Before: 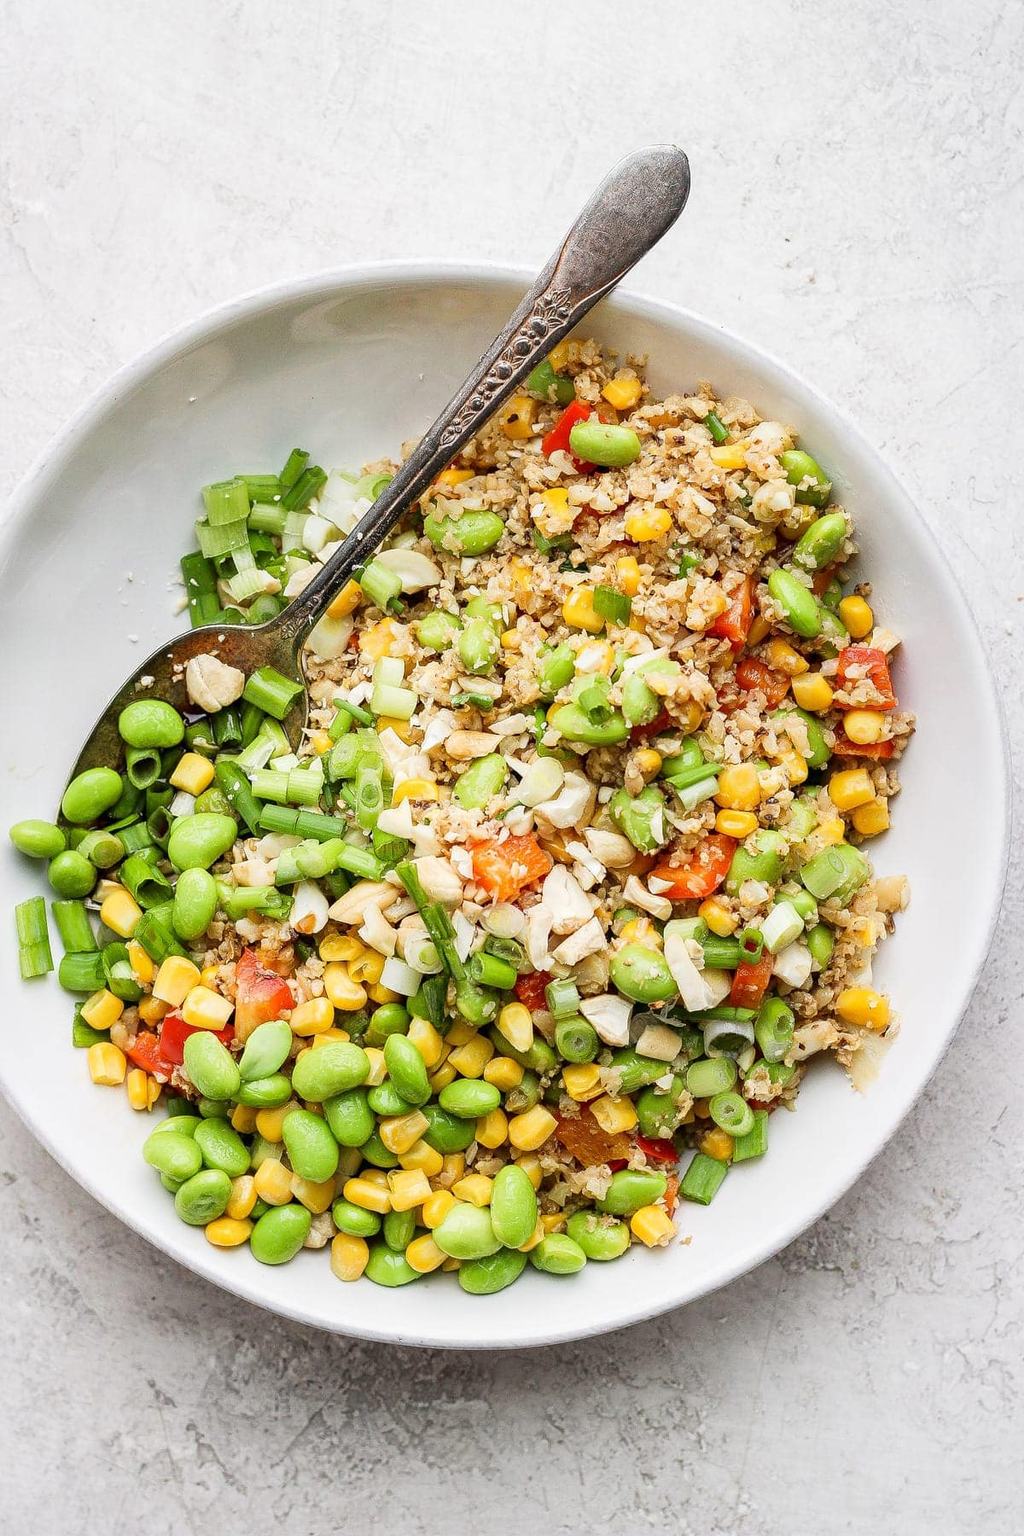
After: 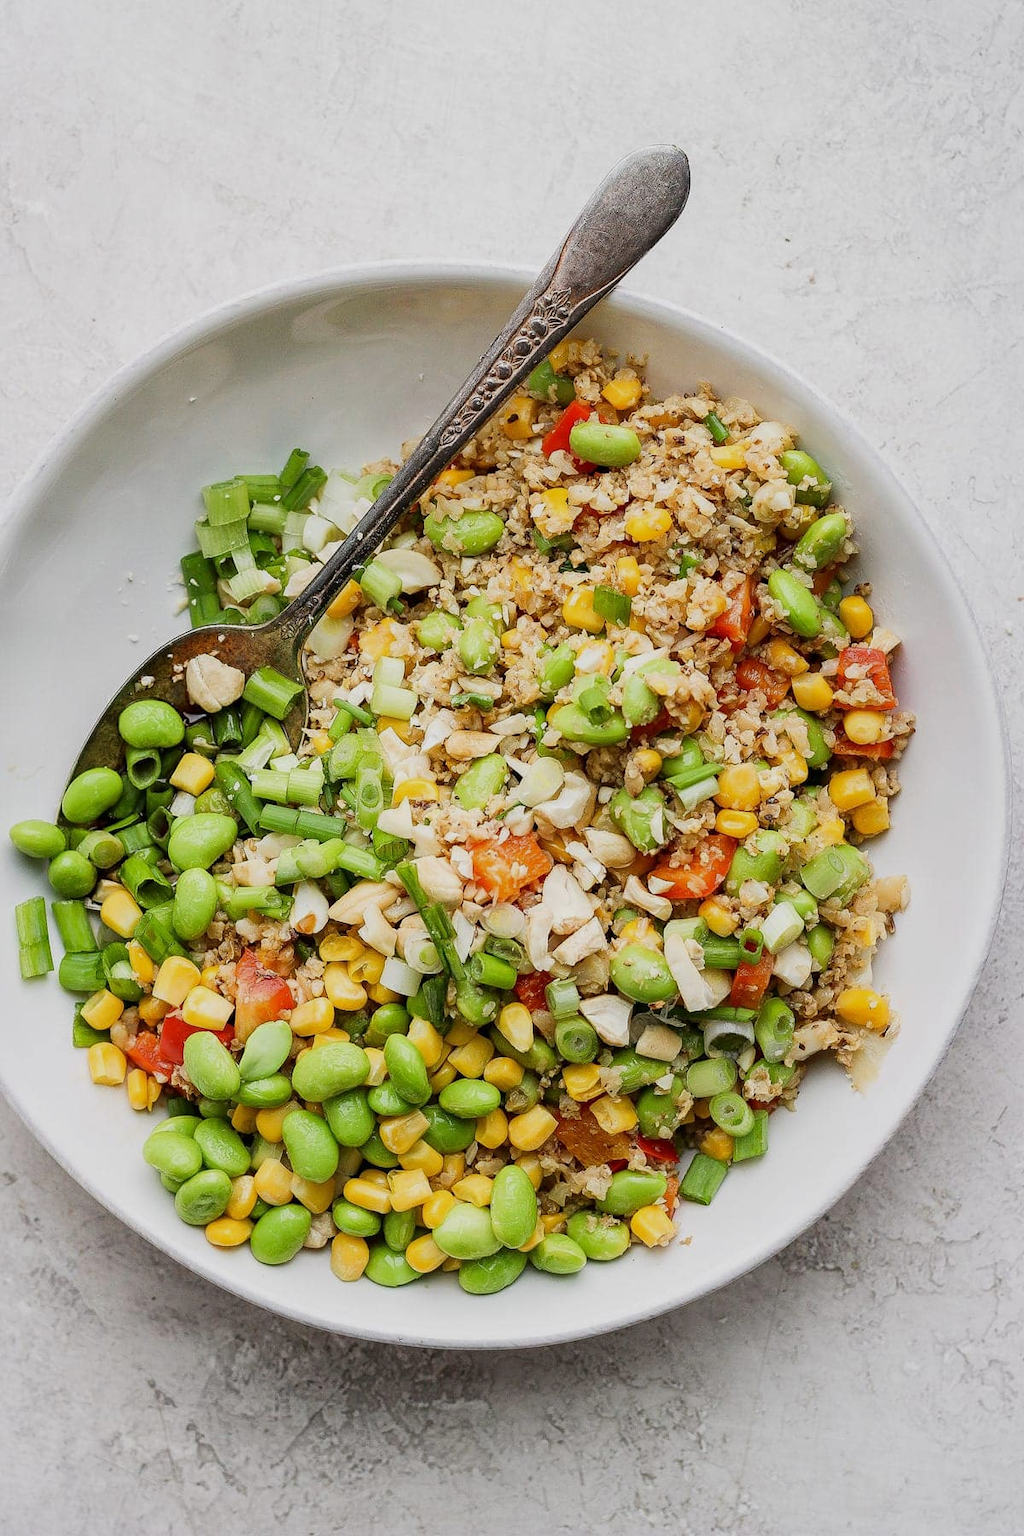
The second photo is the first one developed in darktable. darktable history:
exposure: exposure -0.389 EV, compensate highlight preservation false
